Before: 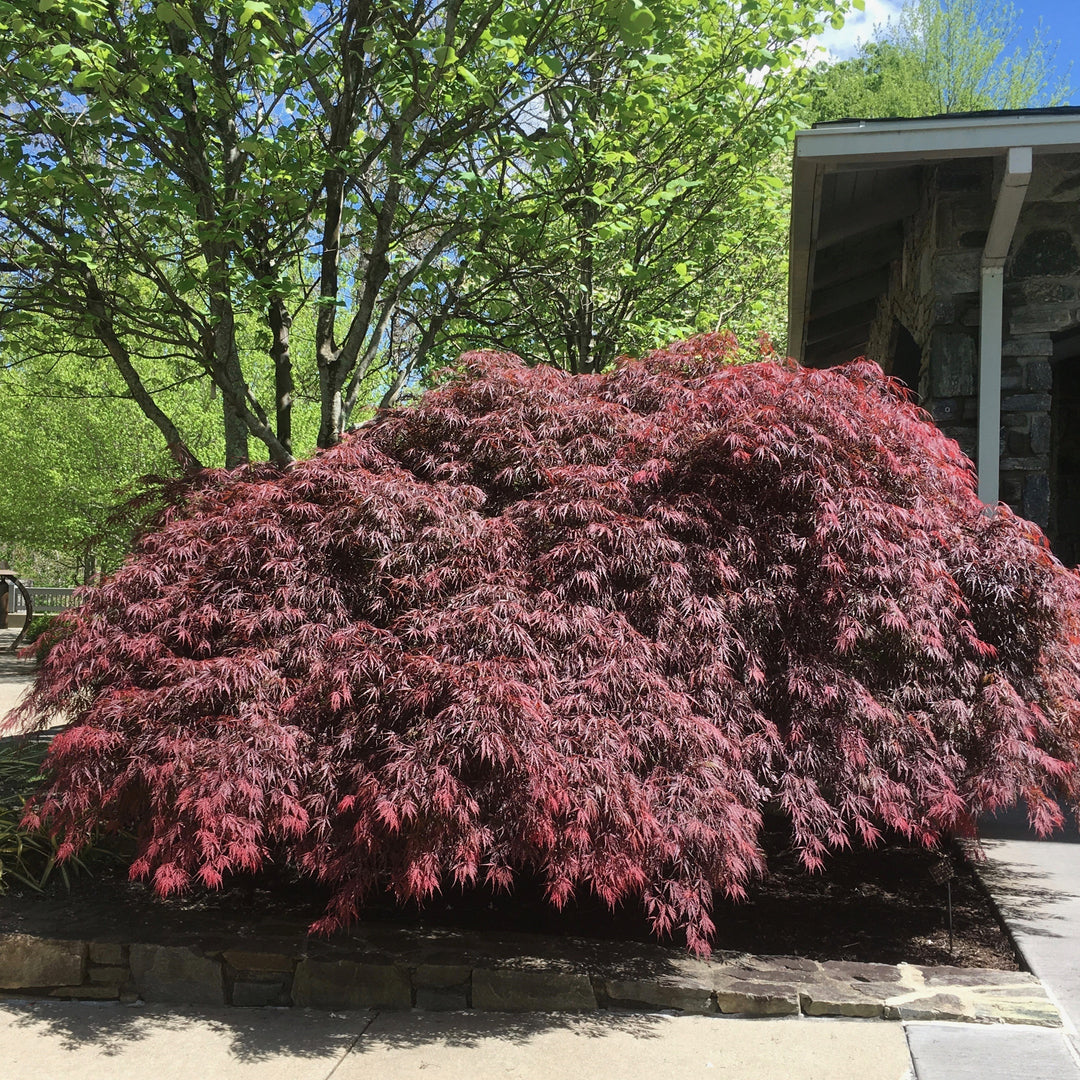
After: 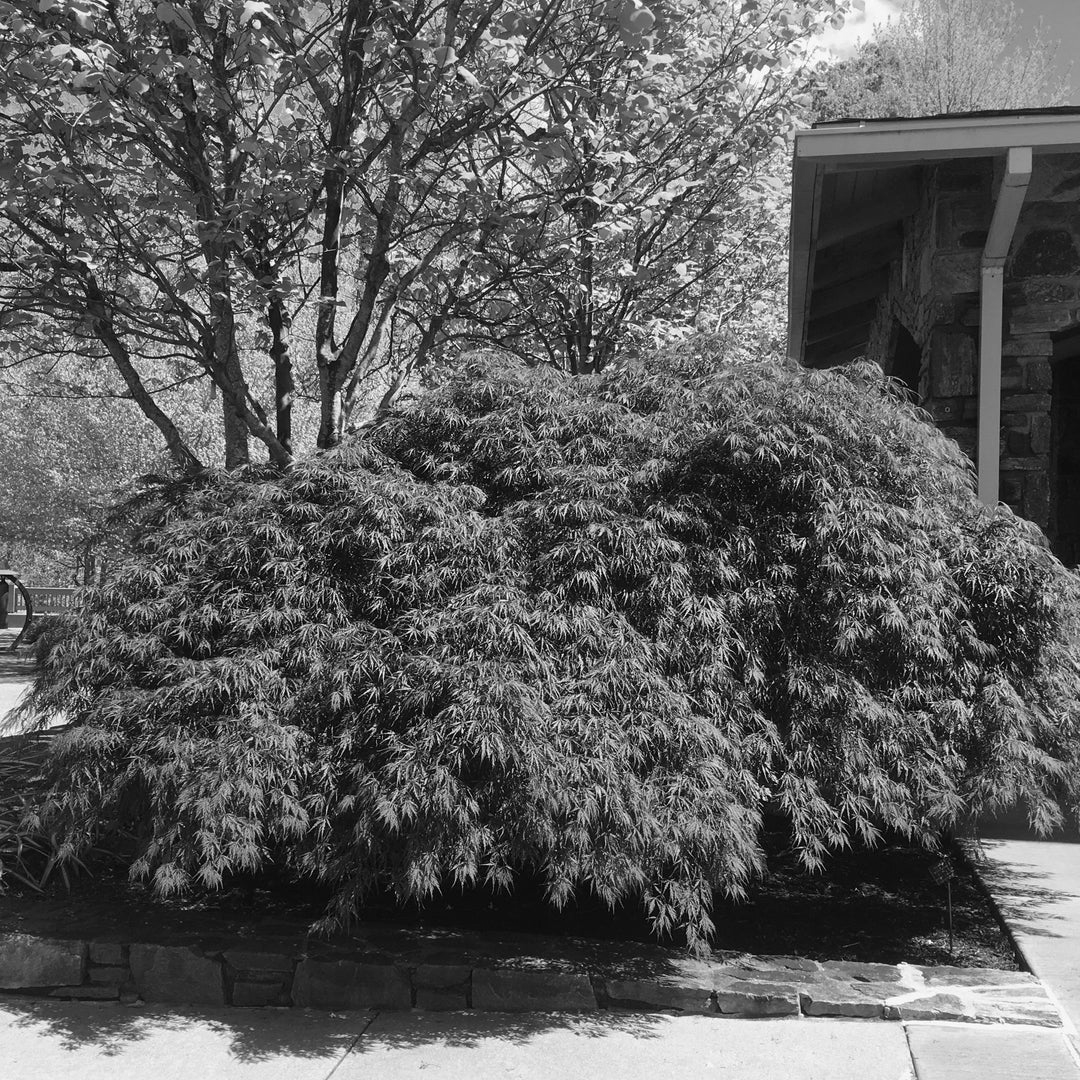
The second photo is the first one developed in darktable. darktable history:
contrast brightness saturation: saturation -1
color zones: curves: ch0 [(0, 0.352) (0.143, 0.407) (0.286, 0.386) (0.429, 0.431) (0.571, 0.829) (0.714, 0.853) (0.857, 0.833) (1, 0.352)]; ch1 [(0, 0.604) (0.072, 0.726) (0.096, 0.608) (0.205, 0.007) (0.571, -0.006) (0.839, -0.013) (0.857, -0.012) (1, 0.604)]
